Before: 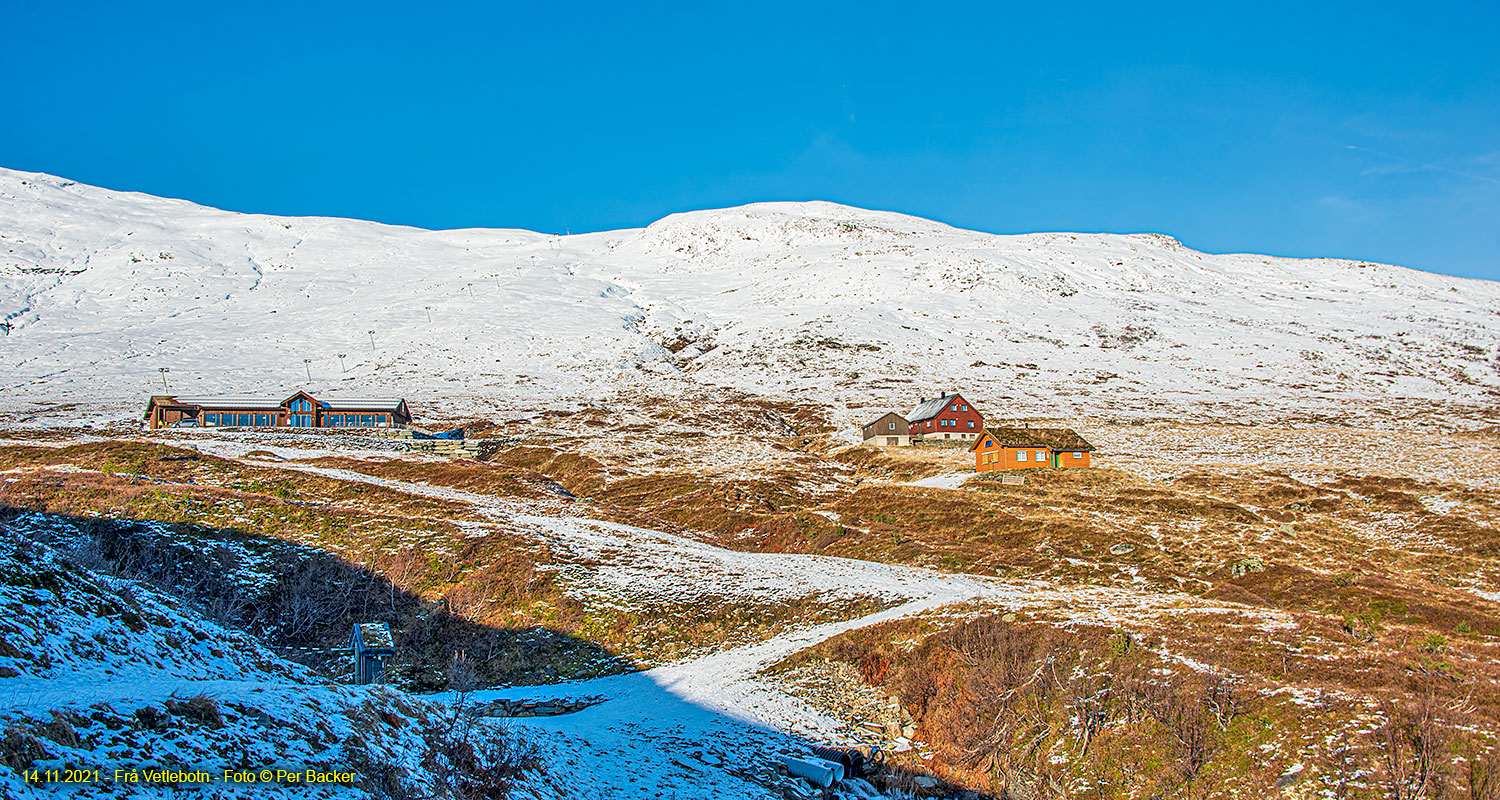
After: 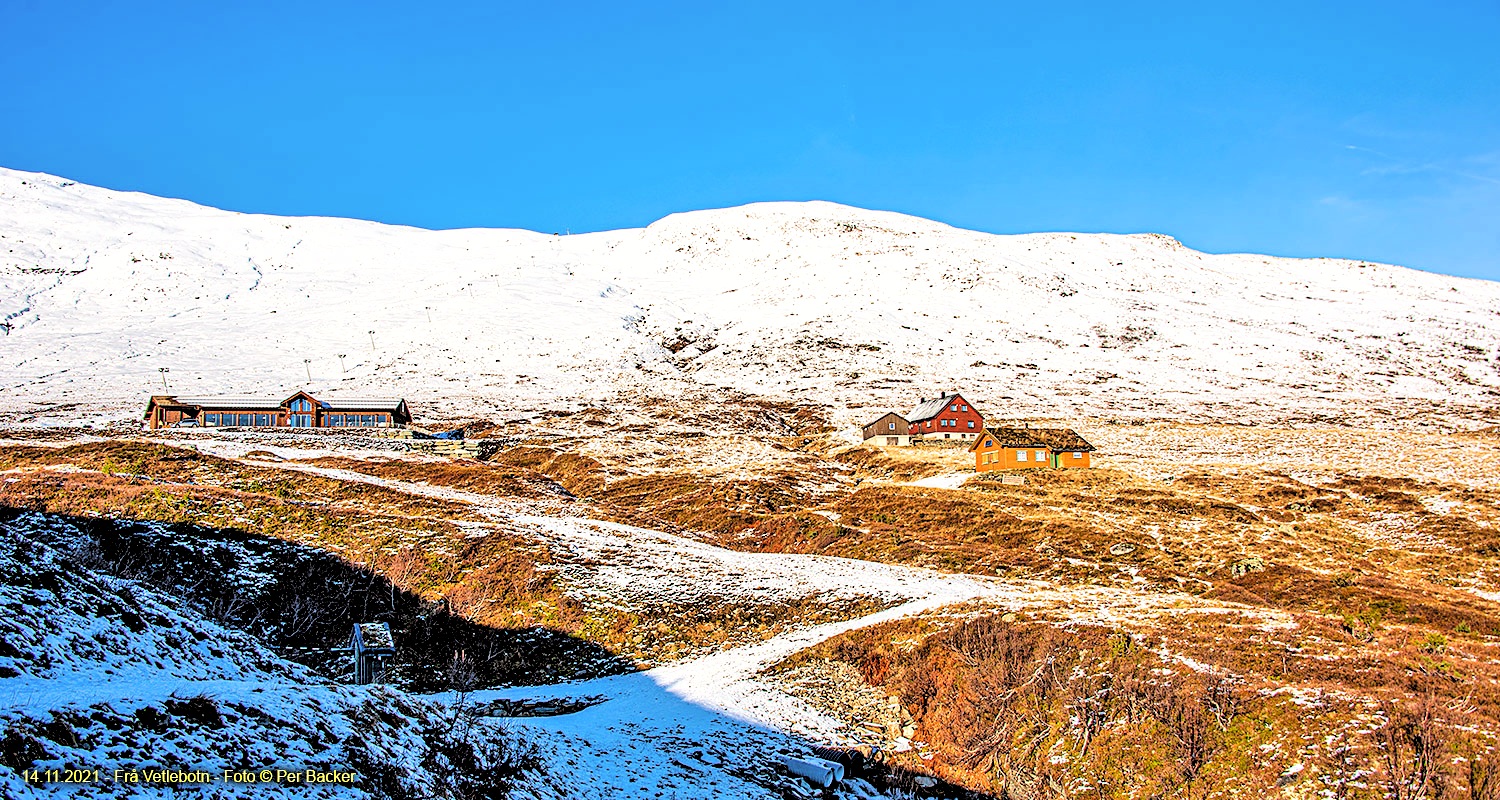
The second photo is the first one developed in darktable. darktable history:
rgb levels: mode RGB, independent channels, levels [[0, 0.5, 1], [0, 0.521, 1], [0, 0.536, 1]]
tone equalizer: on, module defaults
filmic rgb: middle gray luminance 13.55%, black relative exposure -1.97 EV, white relative exposure 3.1 EV, threshold 6 EV, target black luminance 0%, hardness 1.79, latitude 59.23%, contrast 1.728, highlights saturation mix 5%, shadows ↔ highlights balance -37.52%, add noise in highlights 0, color science v3 (2019), use custom middle-gray values true, iterations of high-quality reconstruction 0, contrast in highlights soft, enable highlight reconstruction true
